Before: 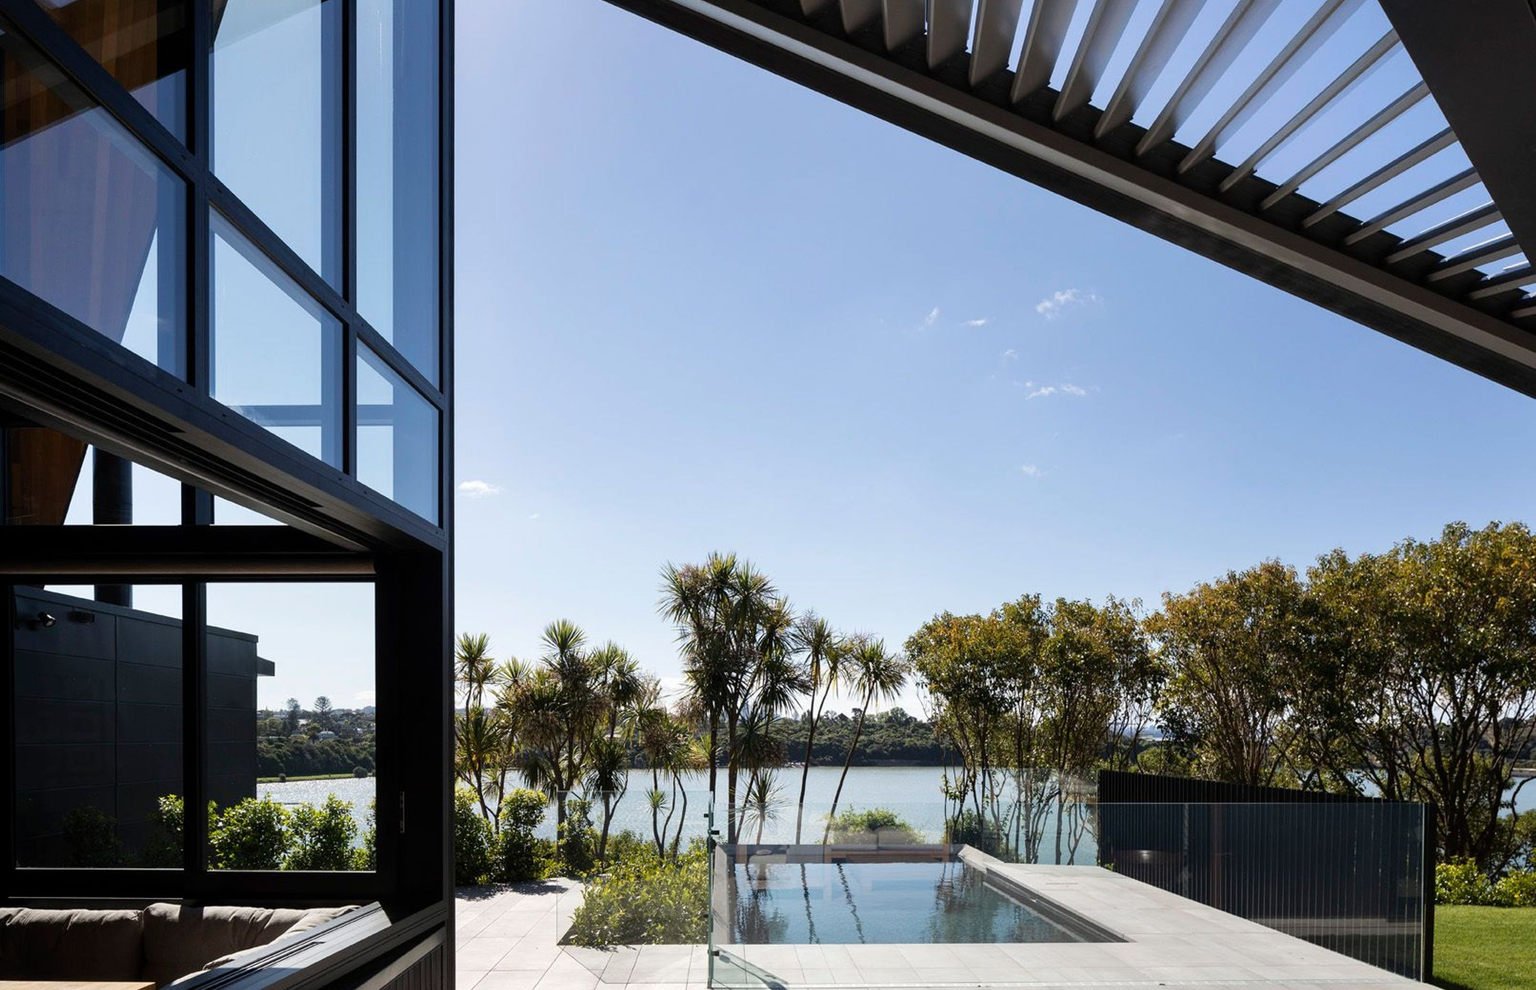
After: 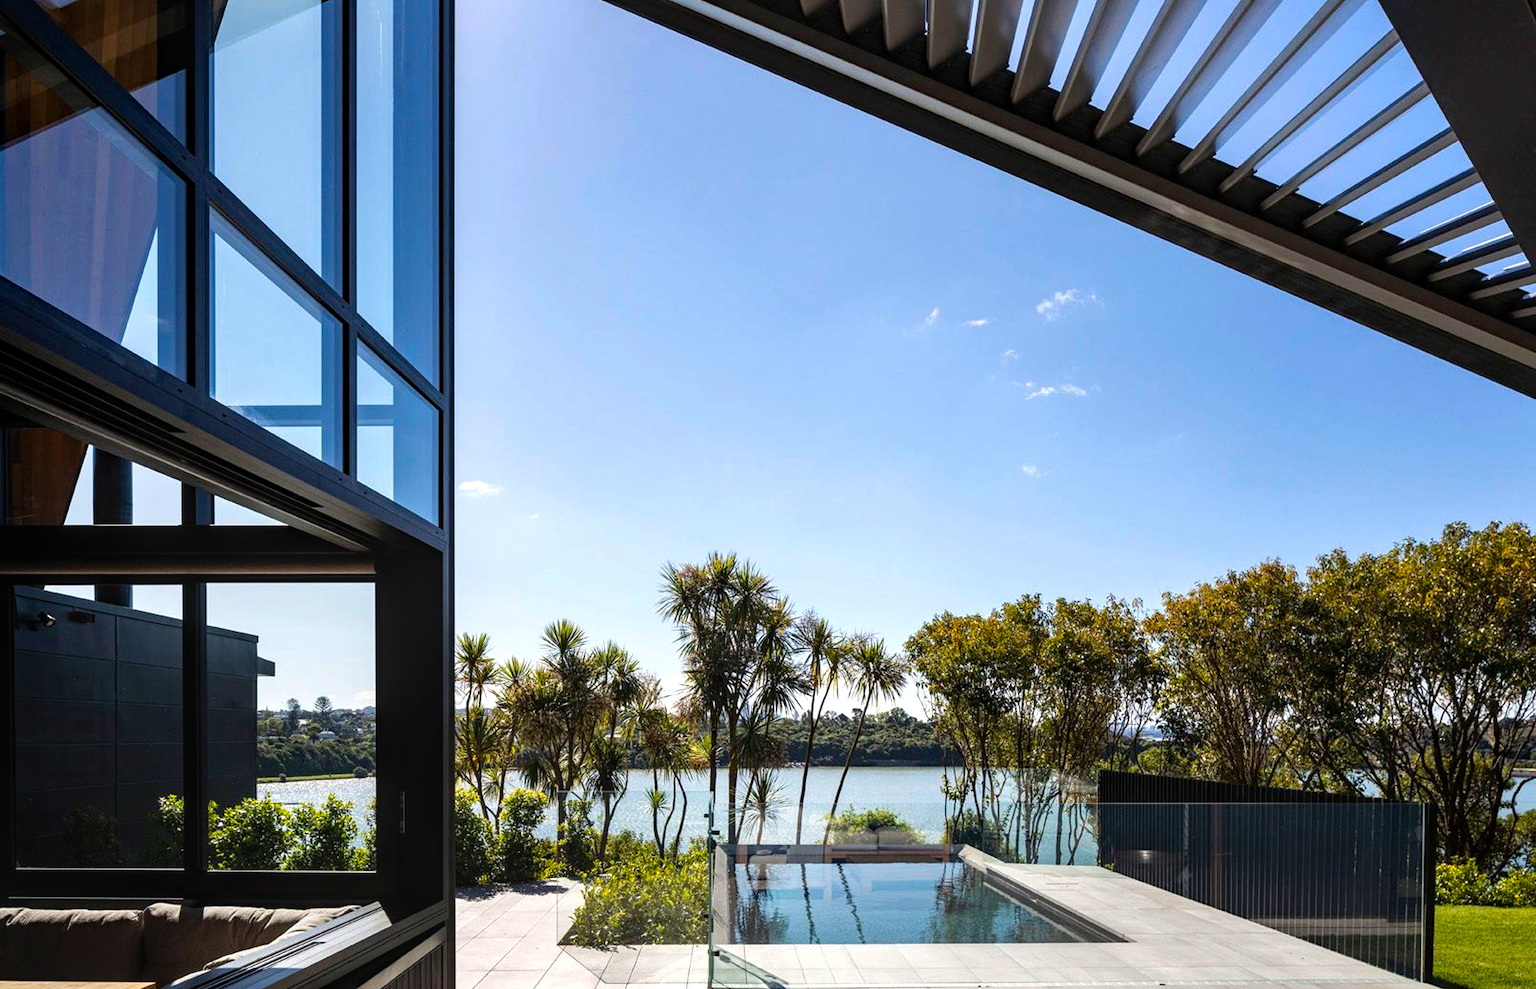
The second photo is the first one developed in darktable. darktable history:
color balance rgb: perceptual saturation grading › global saturation 17.715%, perceptual brilliance grading › highlights 7.593%, perceptual brilliance grading › mid-tones 3.629%, perceptual brilliance grading › shadows 1.418%, global vibrance 20%
local contrast: on, module defaults
haze removal: compatibility mode true, adaptive false
